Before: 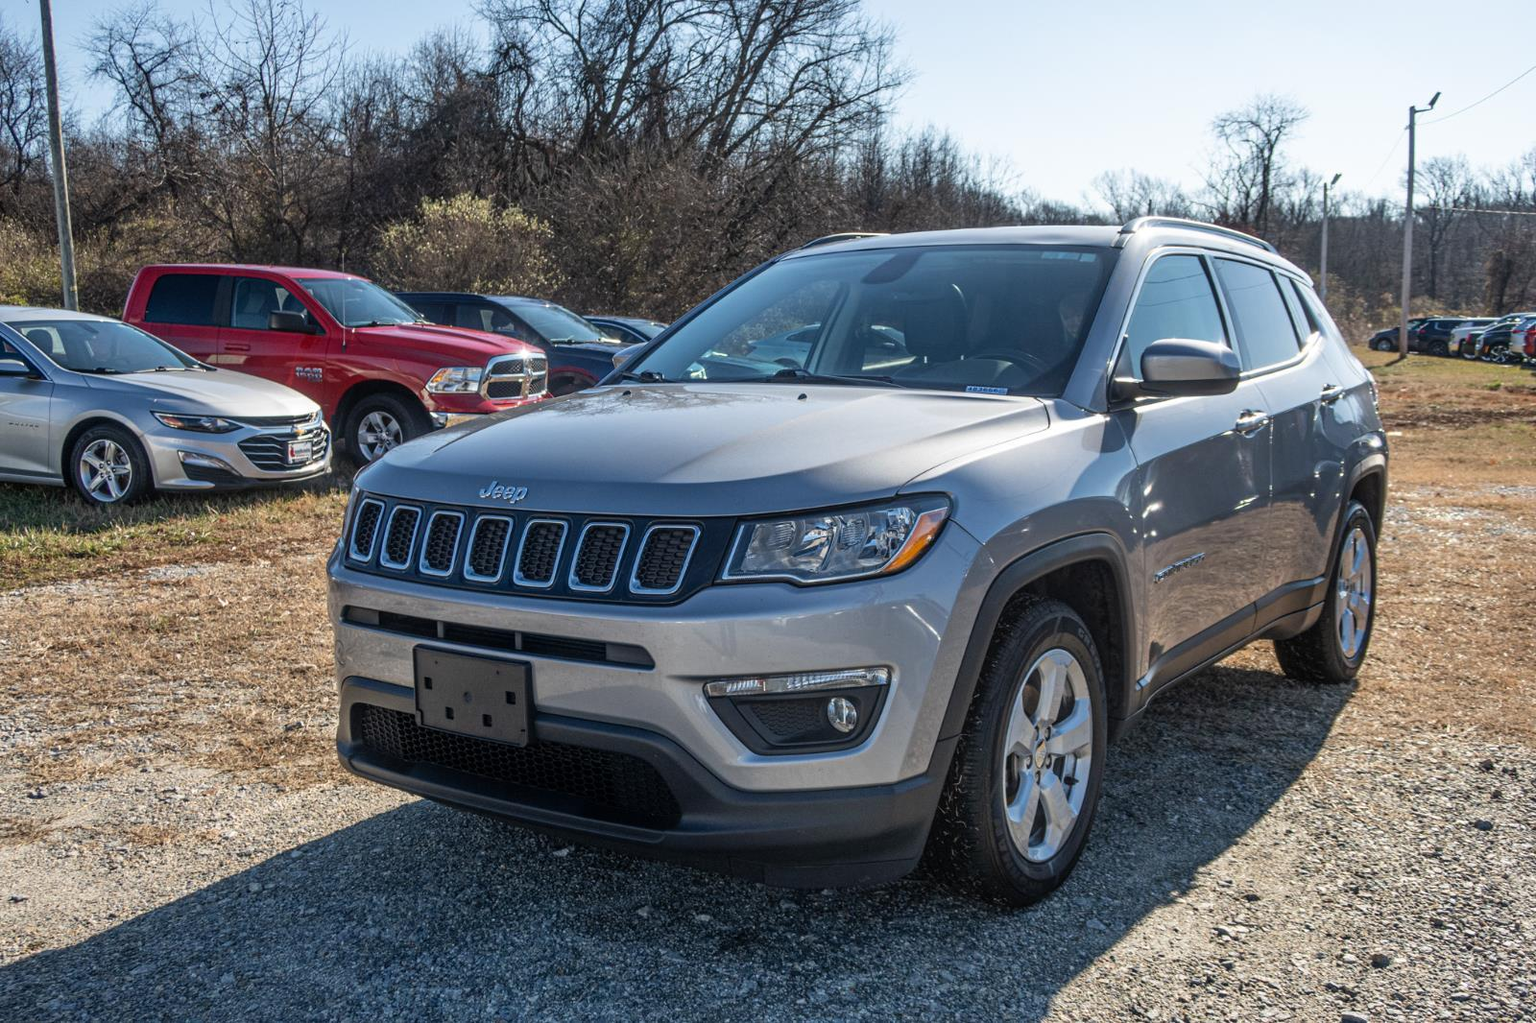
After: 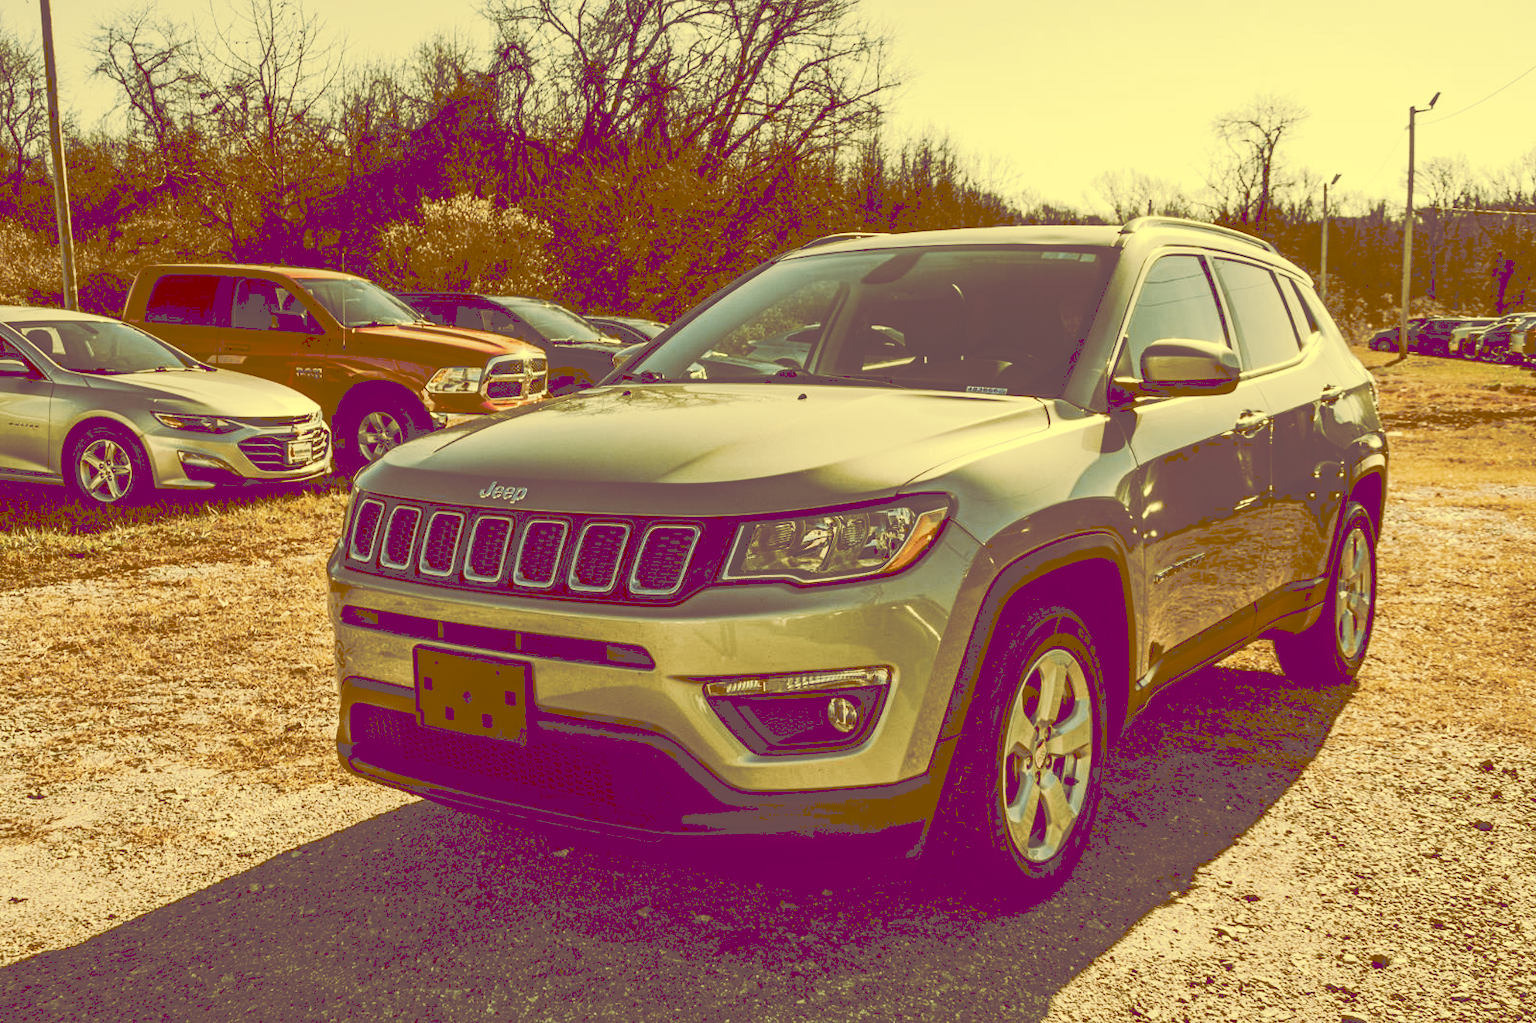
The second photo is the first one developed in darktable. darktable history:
tone curve: curves: ch0 [(0, 0) (0.003, 0.331) (0.011, 0.333) (0.025, 0.333) (0.044, 0.334) (0.069, 0.335) (0.1, 0.338) (0.136, 0.342) (0.177, 0.347) (0.224, 0.352) (0.277, 0.359) (0.335, 0.39) (0.399, 0.434) (0.468, 0.509) (0.543, 0.615) (0.623, 0.731) (0.709, 0.814) (0.801, 0.88) (0.898, 0.921) (1, 1)], preserve colors none
color look up table: target L [93.21, 87.46, 88.25, 74.32, 73.81, 70.63, 64.35, 46.8, 42.32, 36.78, 17.72, 16.05, 85.91, 82.95, 76.86, 70.45, 65.73, 64.13, 68.96, 51.87, 51.97, 56.97, 50.08, 40.01, 30.21, 19.1, 16.87, 96.78, 83.54, 85.75, 76.76, 85.58, 69.25, 62.84, 52.49, 55.88, 39.62, 50.87, 18.18, 19.77, 19.37, 17.39, 17, 90.47, 77.75, 76.06, 58.32, 43.98, 31.74], target a [-7.222, -16.87, -20.98, -8.322, -27.15, -6.844, -23.16, -18.08, 9.746, 6.898, 60.14, 57.12, 3.473, 13.74, 15.73, 24.73, 29.02, 8.198, 30.23, 10.07, 22.11, 40.07, 22.65, 27.21, 61.76, 62.82, 58.67, -6.078, 4.649, 9.861, 8.513, 9.267, 10.28, 38, -0.699, 17.72, 15.96, 16.9, 61, 64.03, 63.31, 59.57, 58.88, -27.52, -3.24, -15.41, -8.351, 1.022, 16.26], target b [60.2, 54.66, 52.69, 50.72, 42.68, 38.81, 33.07, 80.12, 72.25, 62.96, 30.17, 27.31, 49.01, 44.95, 44.7, 40.48, 112.45, 27.99, 31.15, 88.79, 89.12, 97.56, 85.67, 68.32, 51.6, 32.56, 28.72, 59.56, 40.01, 45.12, 30.88, 44.48, 25.8, 19.33, -2.063, 12.28, 67.53, -4.897, 30.93, 33.58, 32.61, 29.49, 28.91, 51.89, 36.18, 28.65, 13.48, 3.865, 54.17], num patches 49
